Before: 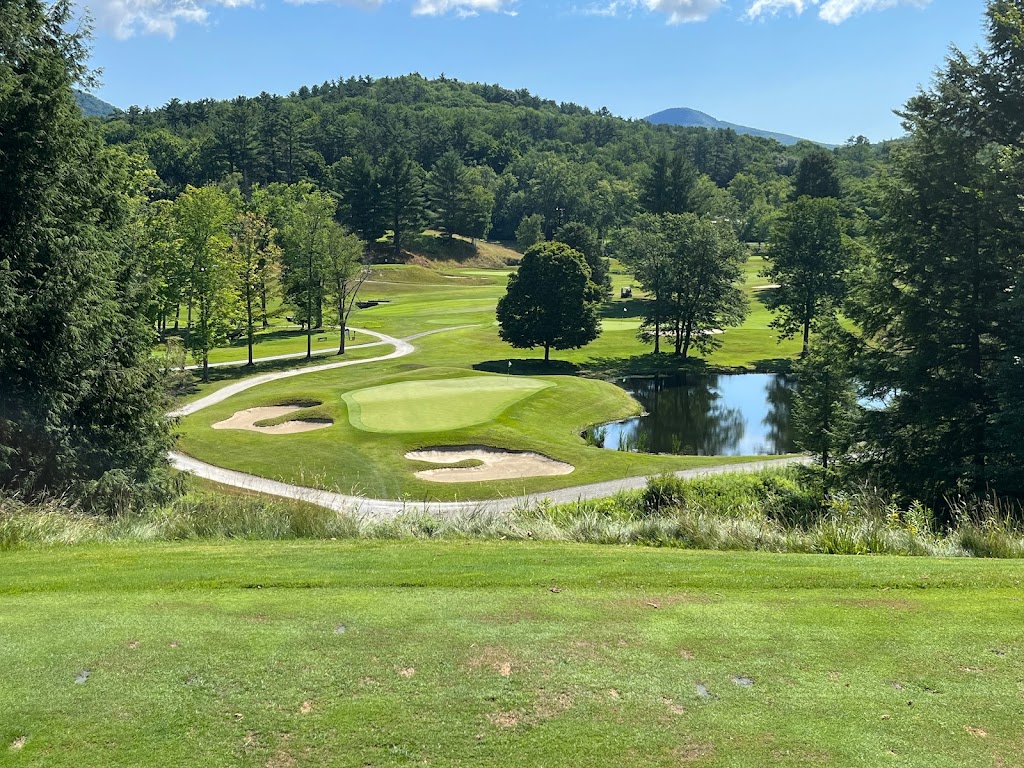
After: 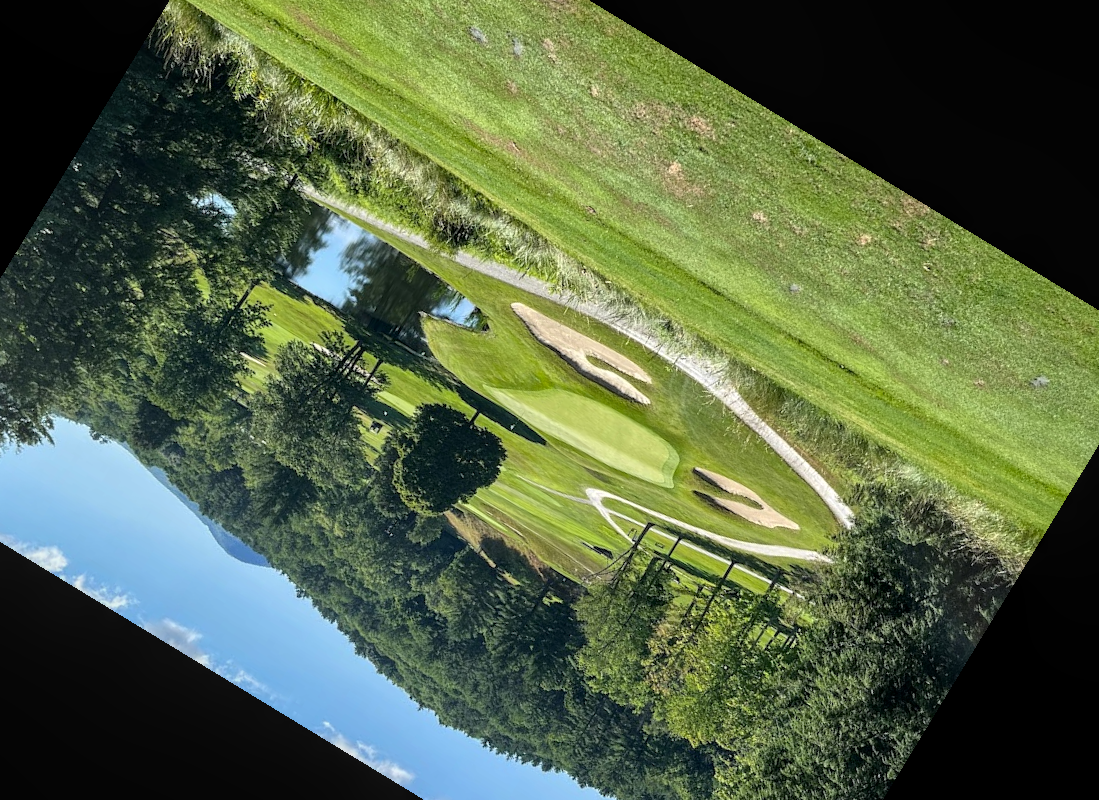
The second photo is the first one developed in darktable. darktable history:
local contrast: on, module defaults
crop and rotate: angle 148.68°, left 9.111%, top 15.603%, right 4.588%, bottom 17.041%
